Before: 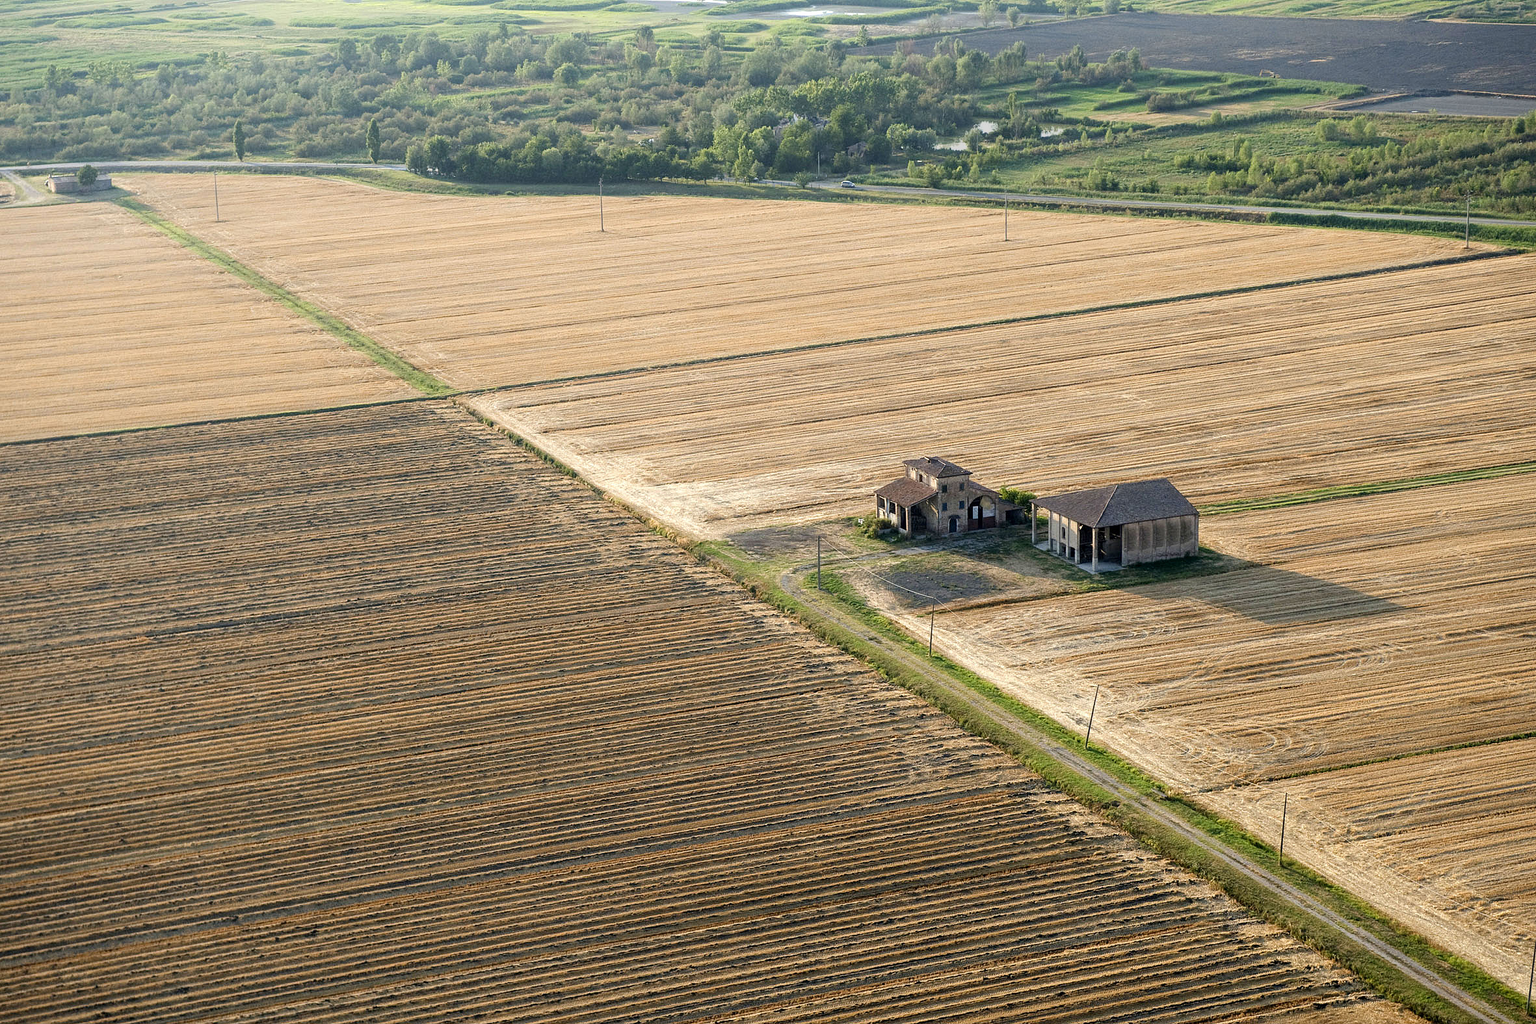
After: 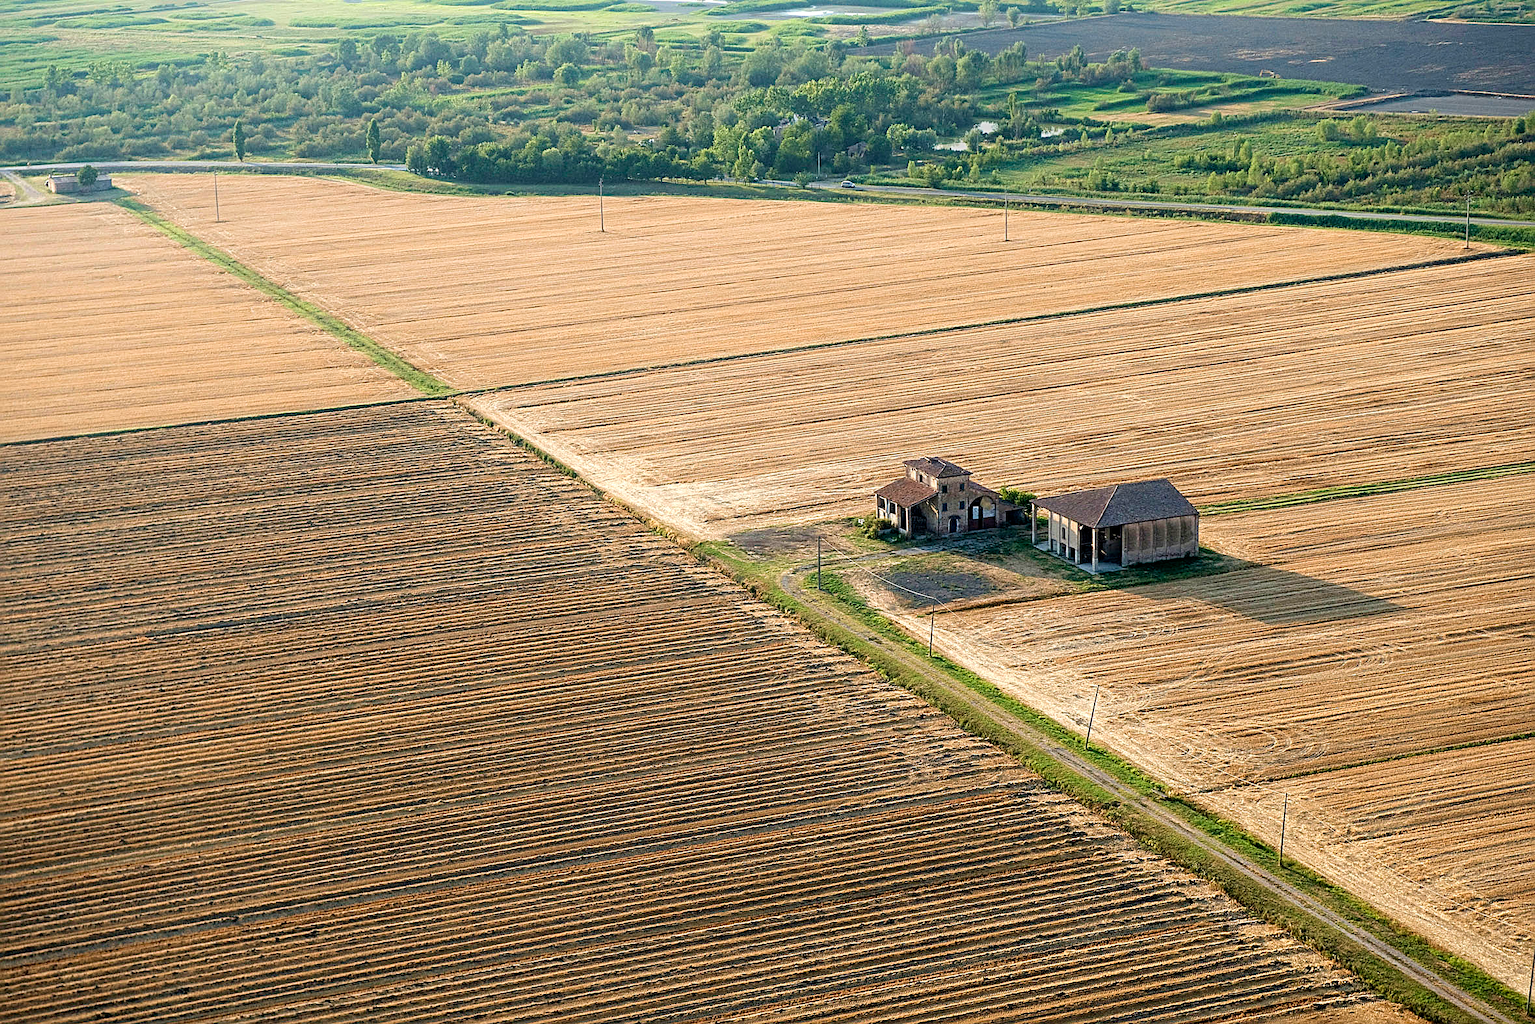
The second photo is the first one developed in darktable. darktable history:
sharpen: radius 2.751
velvia: on, module defaults
